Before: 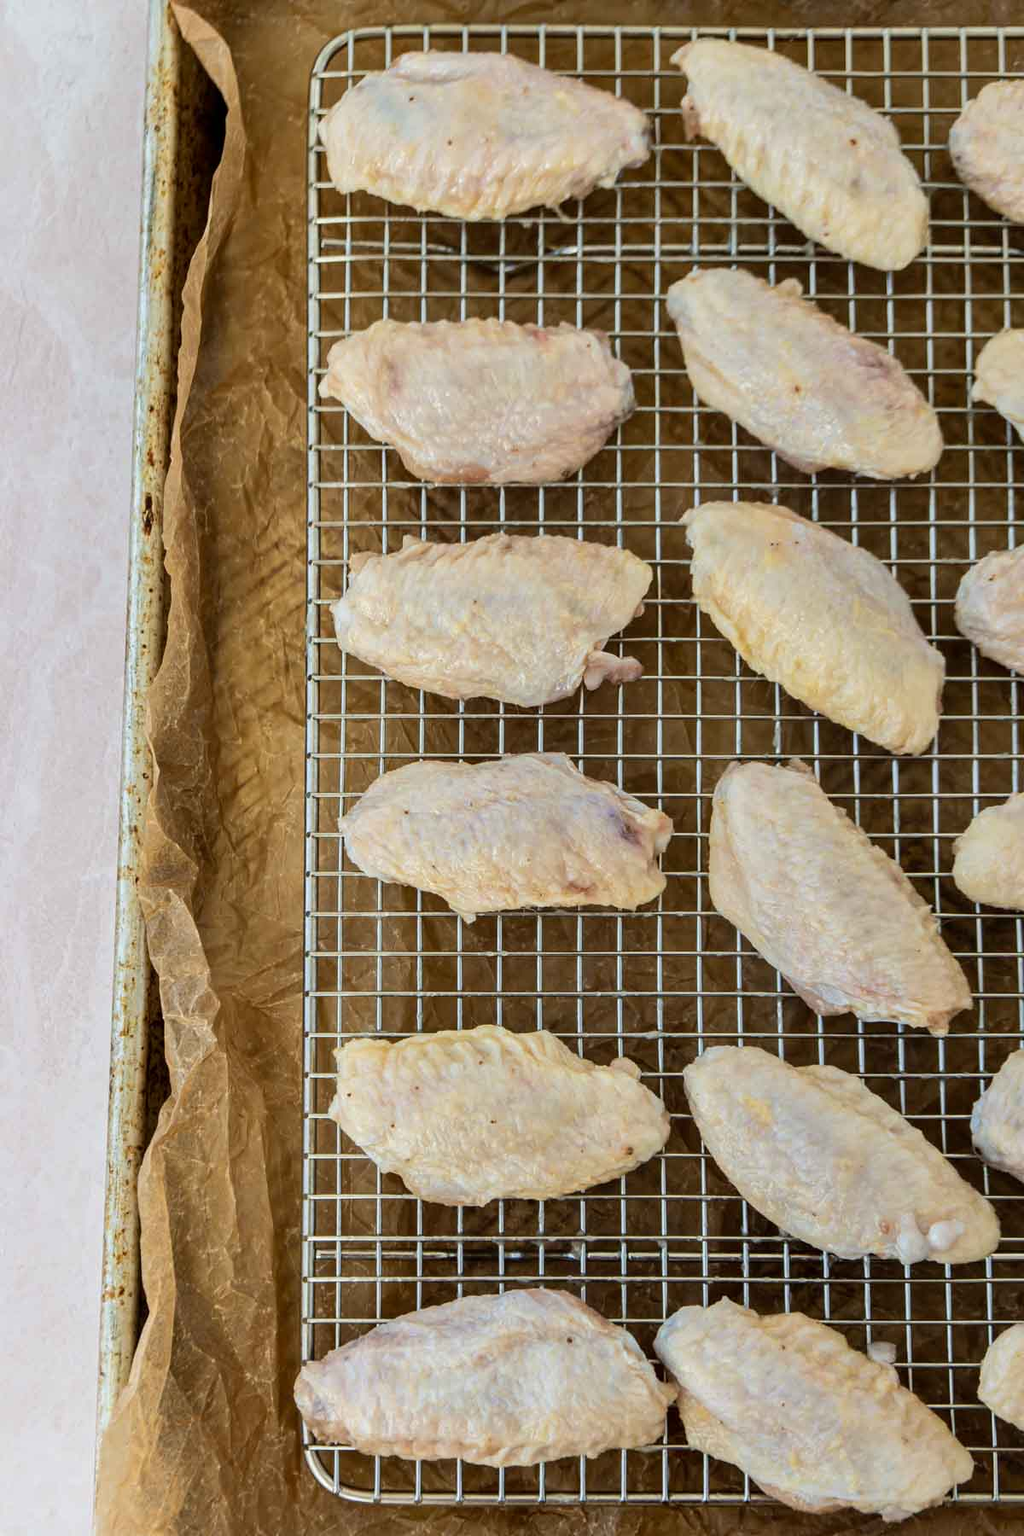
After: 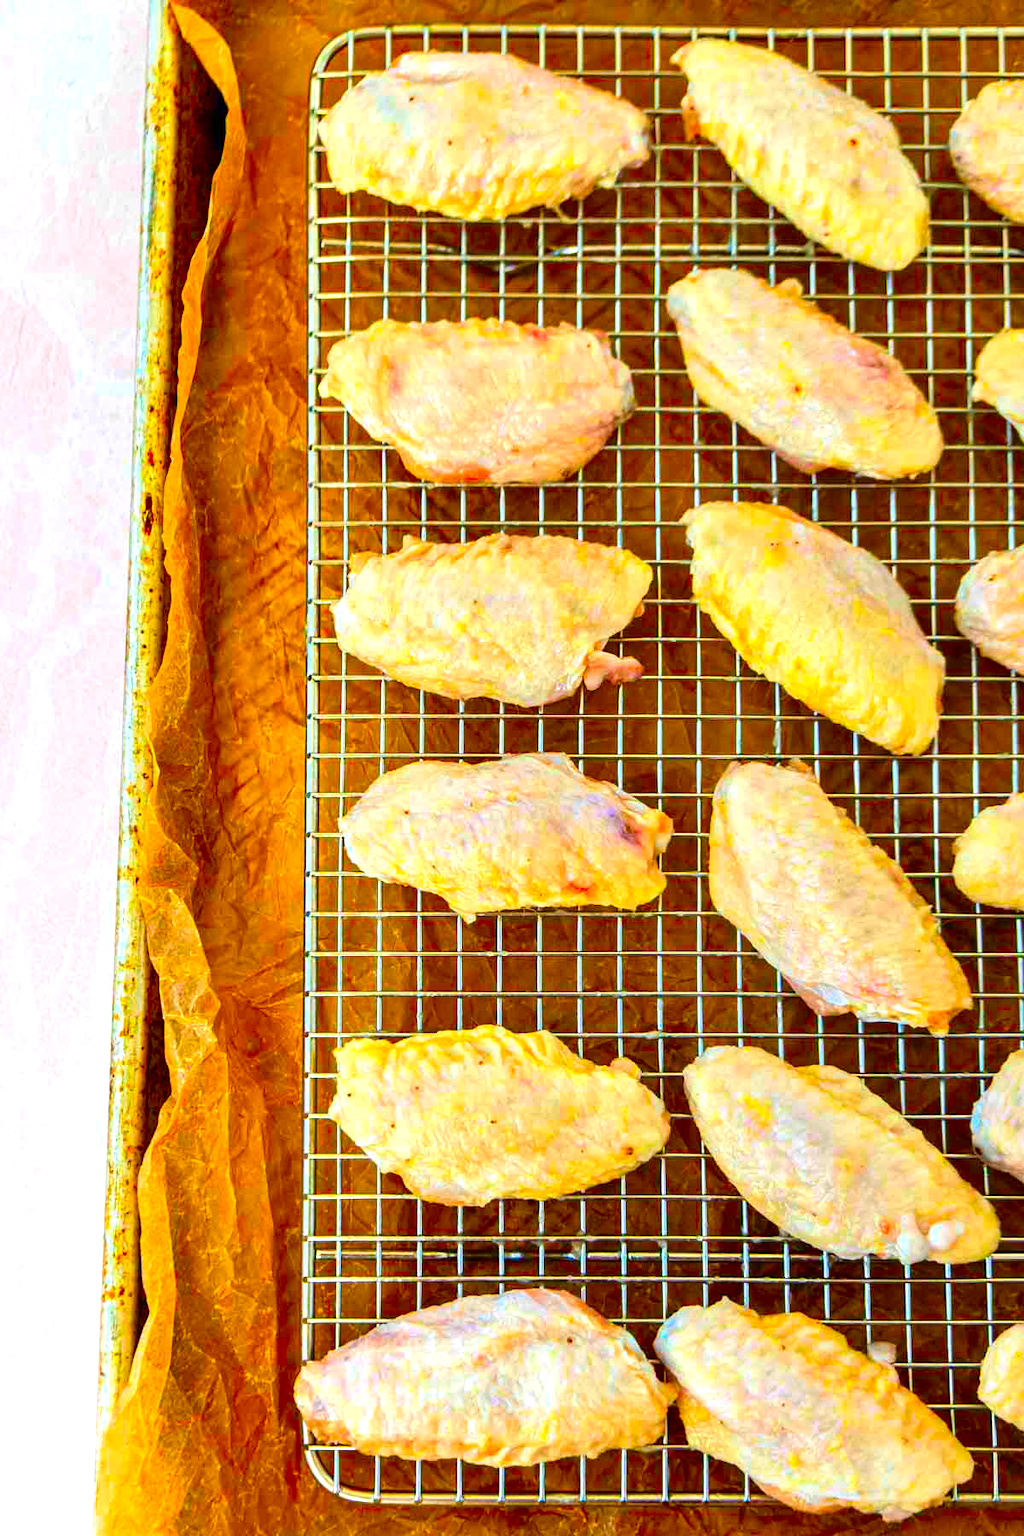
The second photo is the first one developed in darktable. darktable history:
color correction: highlights b* -0.059, saturation 2.95
local contrast: mode bilateral grid, contrast 19, coarseness 51, detail 119%, midtone range 0.2
exposure: black level correction 0, exposure 0.702 EV, compensate exposure bias true, compensate highlight preservation false
